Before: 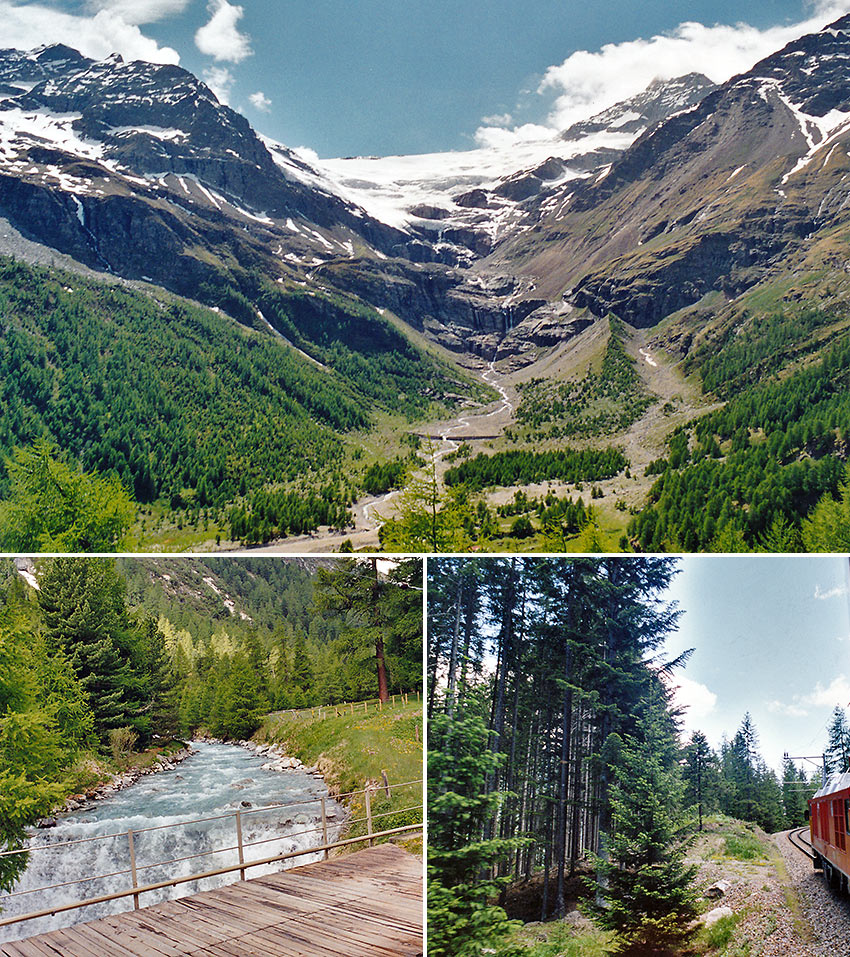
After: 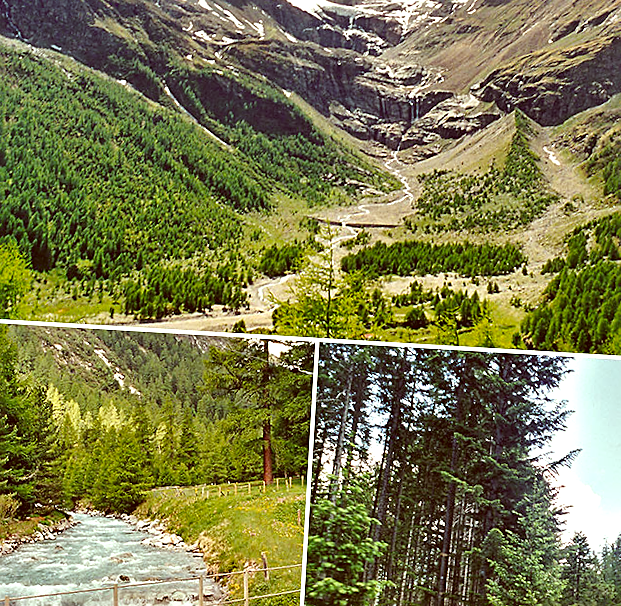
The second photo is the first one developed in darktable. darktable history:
exposure: exposure 0.556 EV, compensate highlight preservation false
color correction: highlights a* -5.94, highlights b* 9.48, shadows a* 10.12, shadows b* 23.94
crop and rotate: angle -3.37°, left 9.79%, top 20.73%, right 12.42%, bottom 11.82%
sharpen: on, module defaults
